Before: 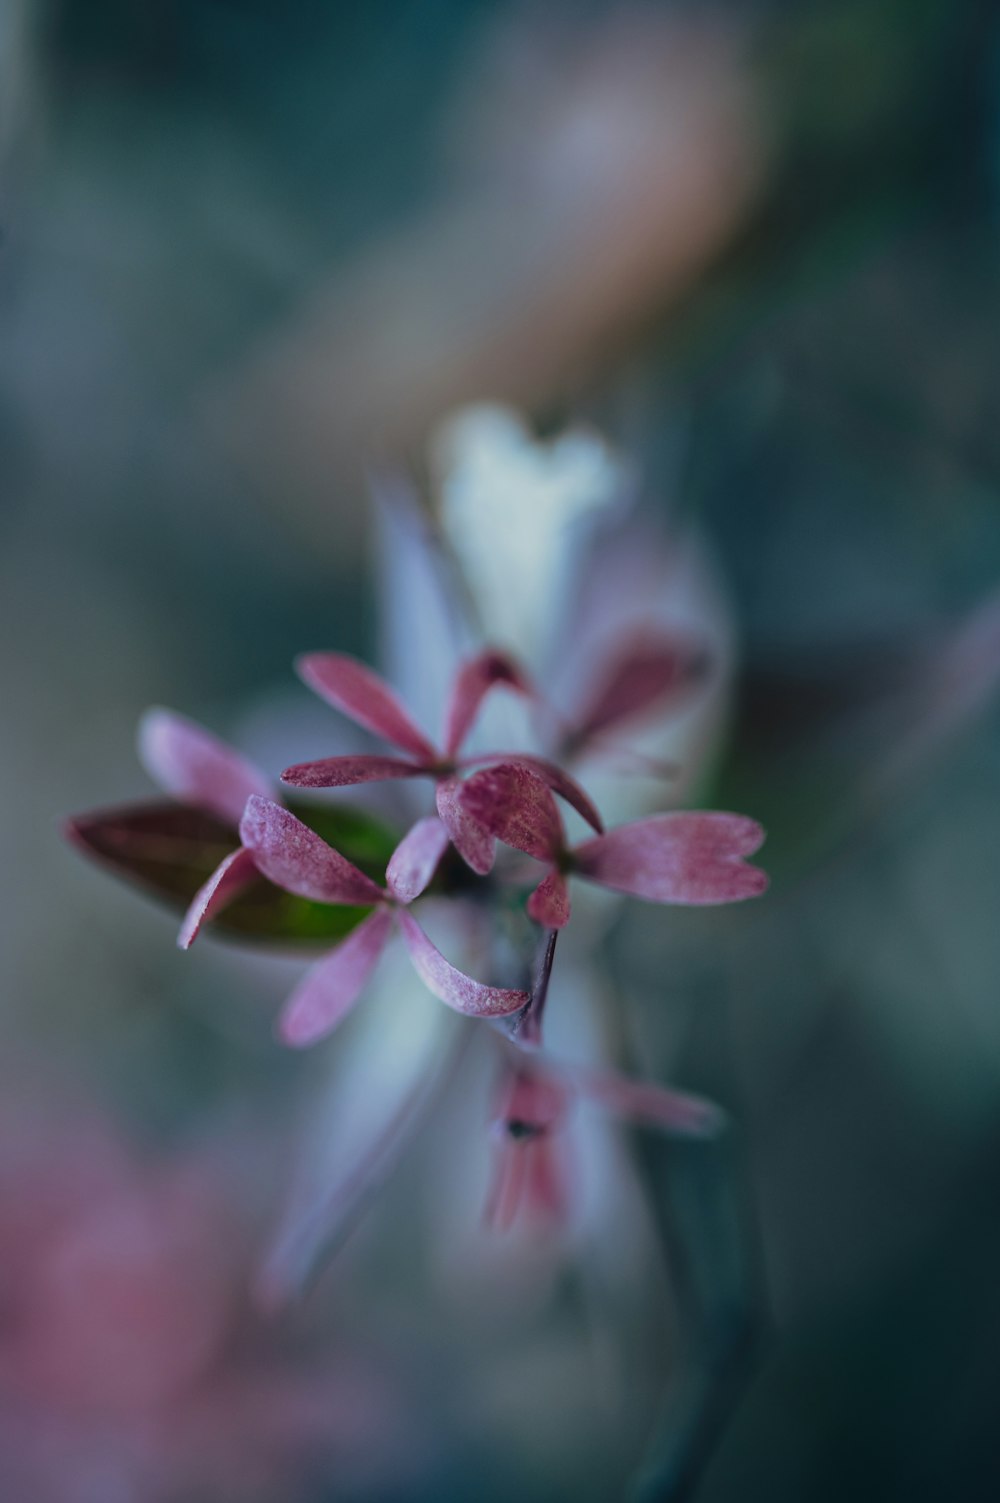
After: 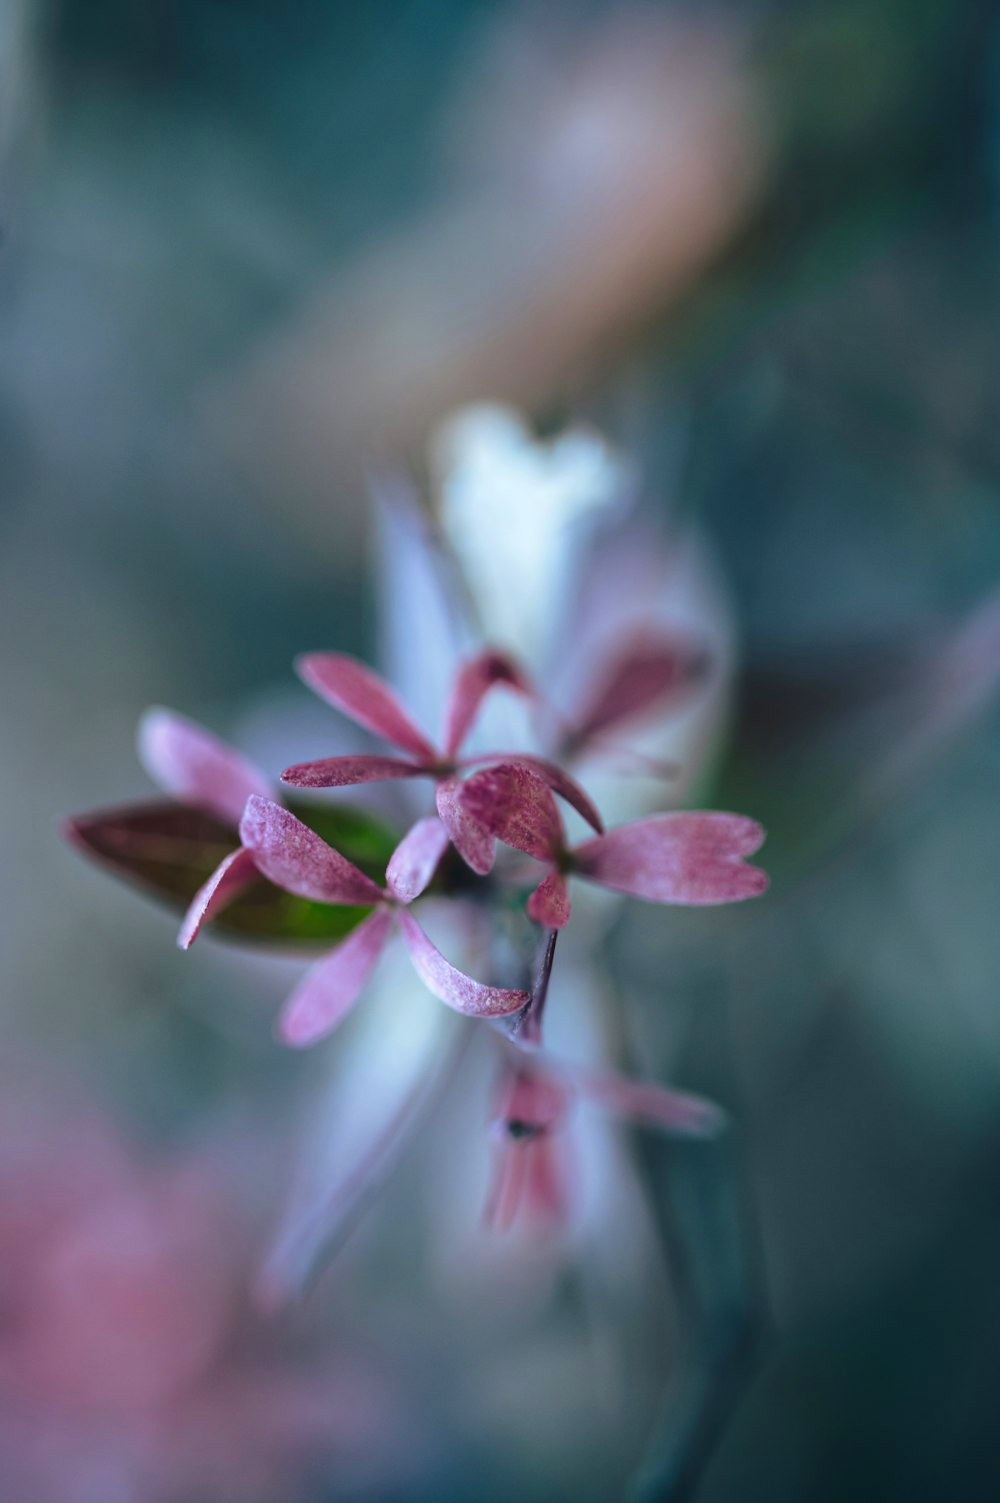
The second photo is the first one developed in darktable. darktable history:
white balance: red 1.004, blue 1.024
exposure: exposure 0.564 EV, compensate highlight preservation false
